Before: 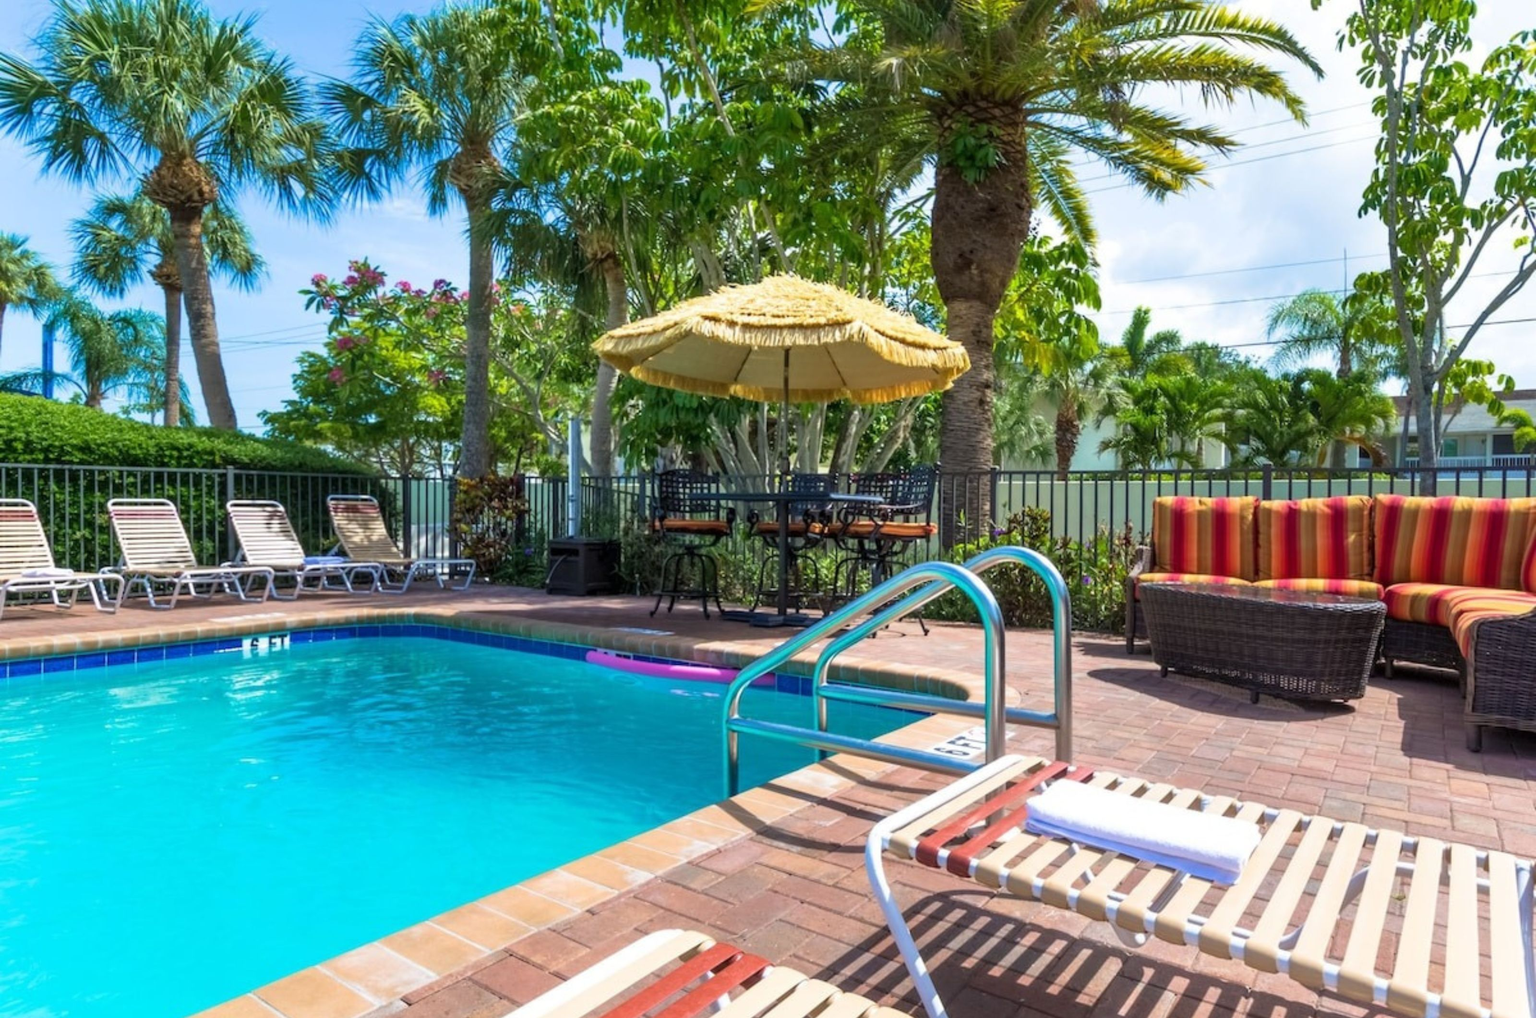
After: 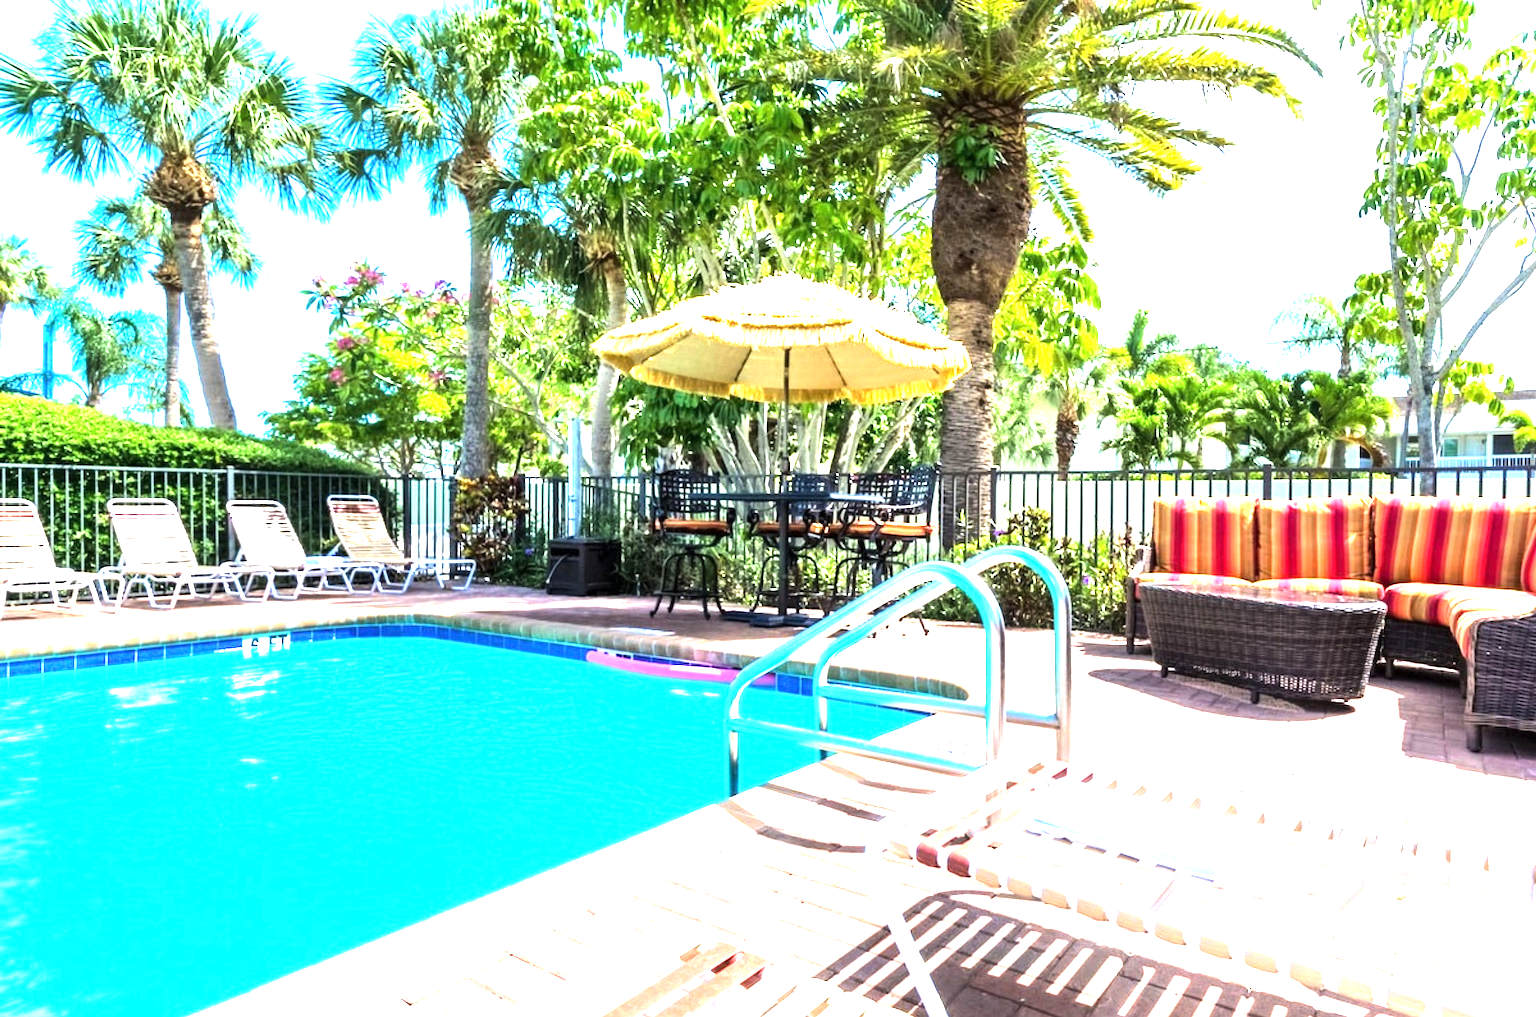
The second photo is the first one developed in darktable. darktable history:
exposure: exposure 1.484 EV, compensate highlight preservation false
tone equalizer: -8 EV -1.12 EV, -7 EV -0.999 EV, -6 EV -0.835 EV, -5 EV -0.567 EV, -3 EV 0.55 EV, -2 EV 0.878 EV, -1 EV 1 EV, +0 EV 1.08 EV, edges refinement/feathering 500, mask exposure compensation -1.57 EV, preserve details no
